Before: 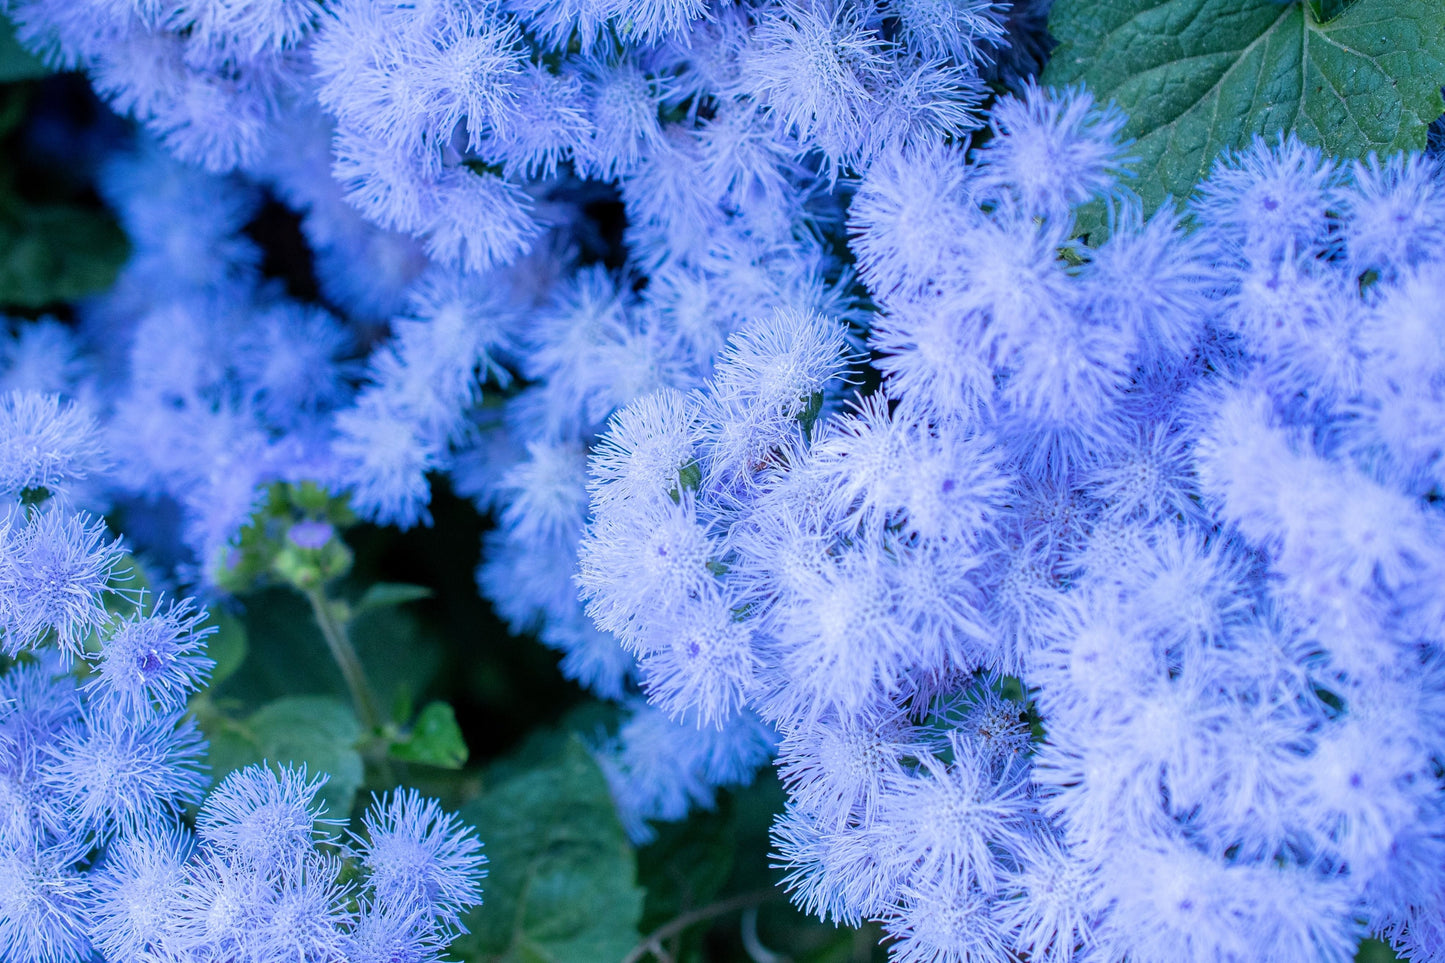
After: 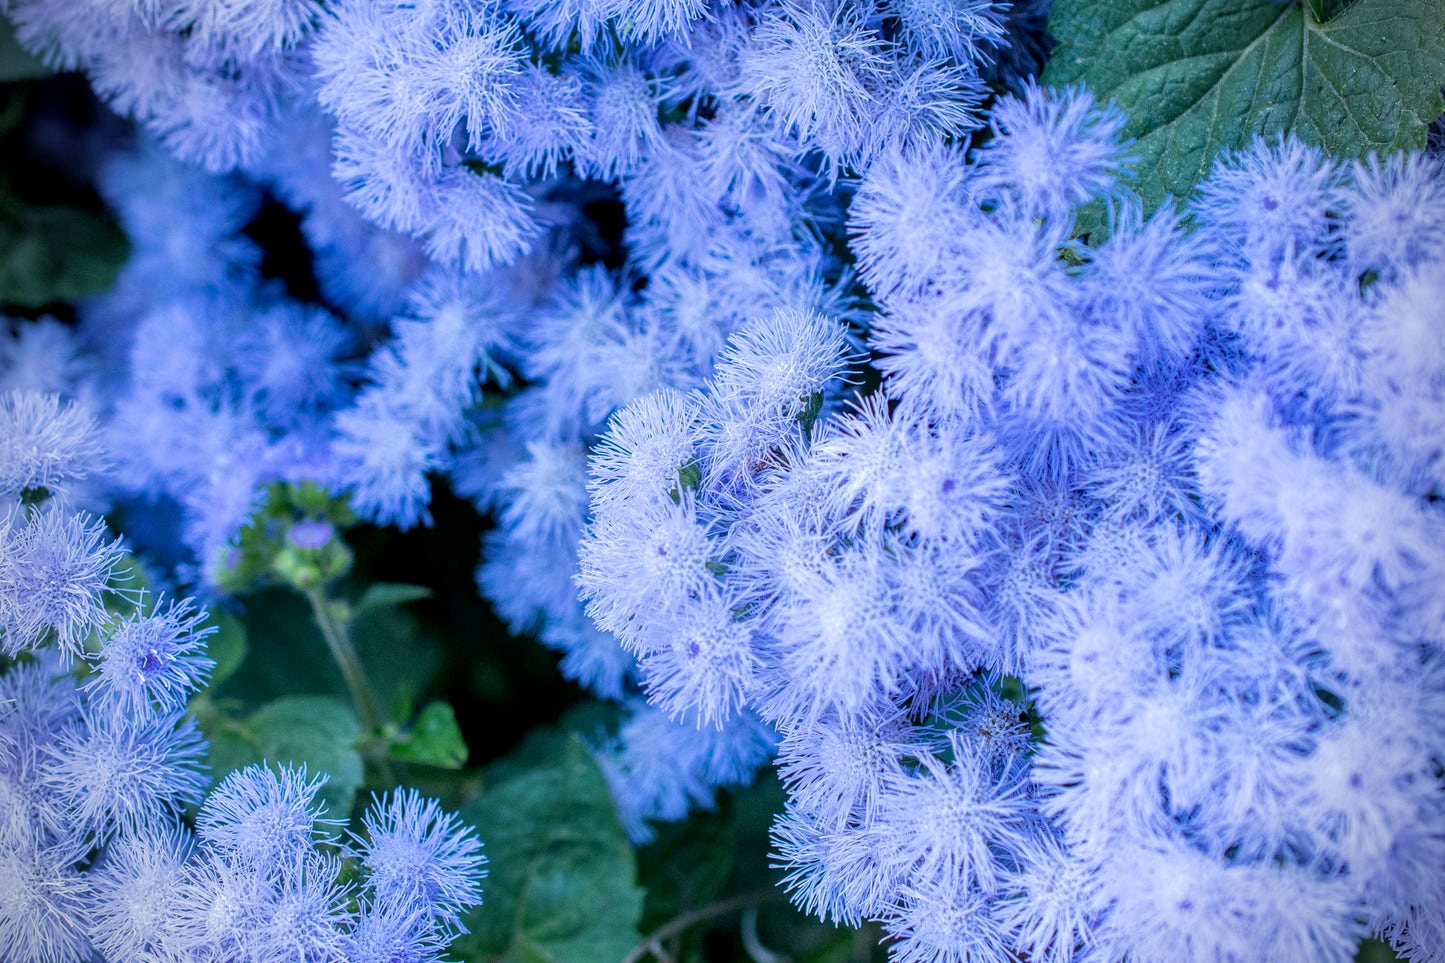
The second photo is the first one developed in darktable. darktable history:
local contrast: on, module defaults
tone equalizer: edges refinement/feathering 500, mask exposure compensation -1.57 EV, preserve details no
vignetting: unbound false
